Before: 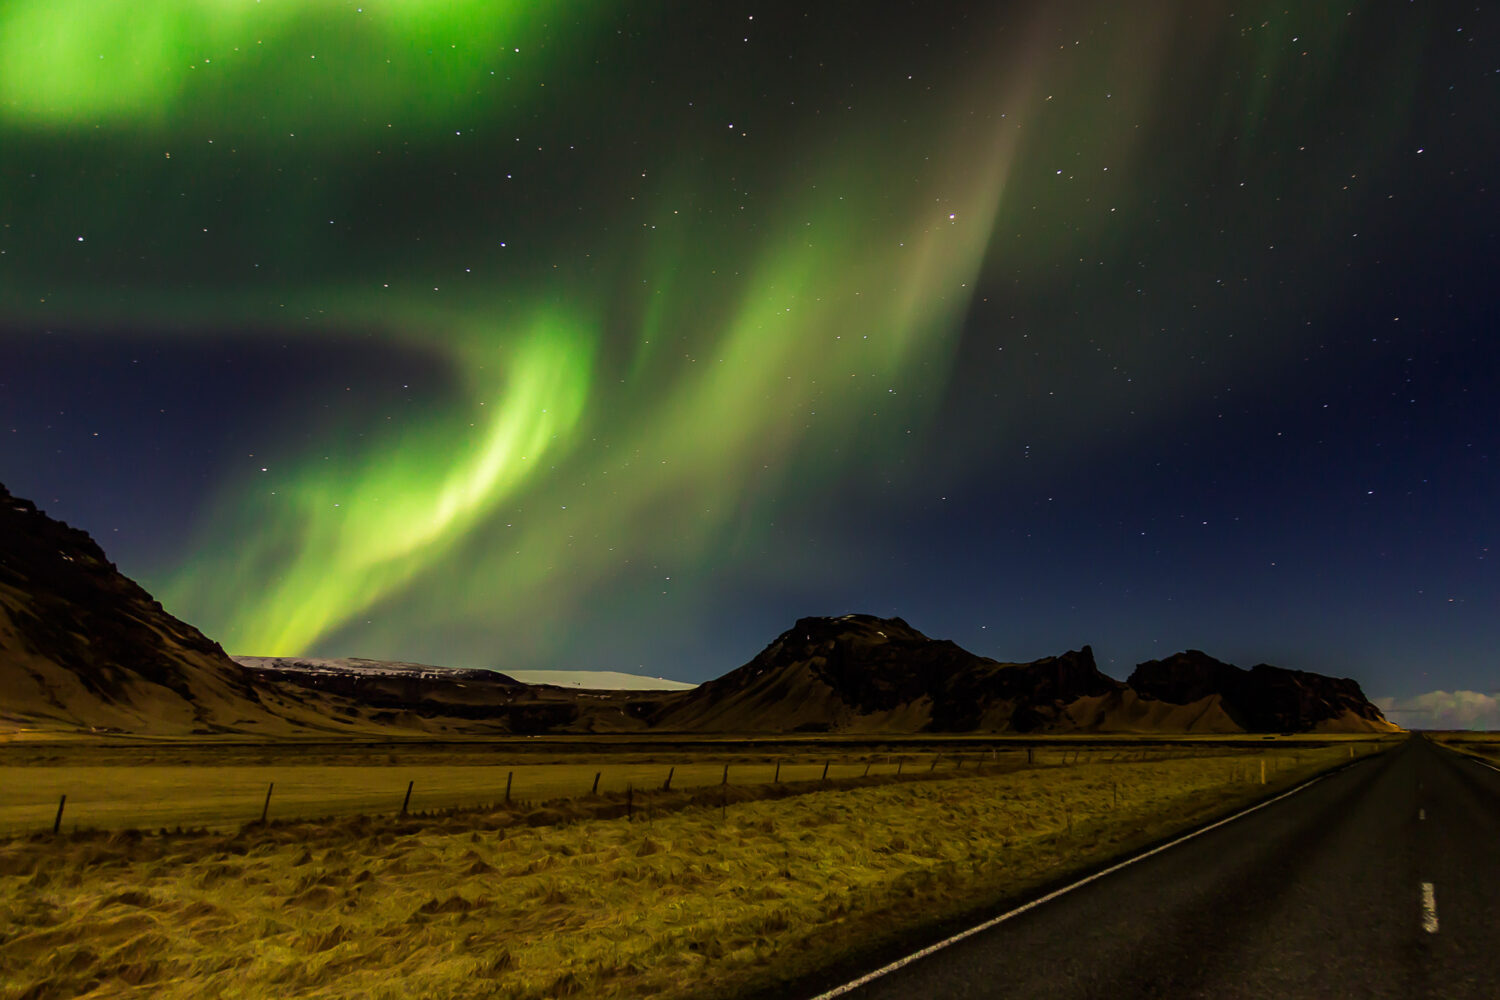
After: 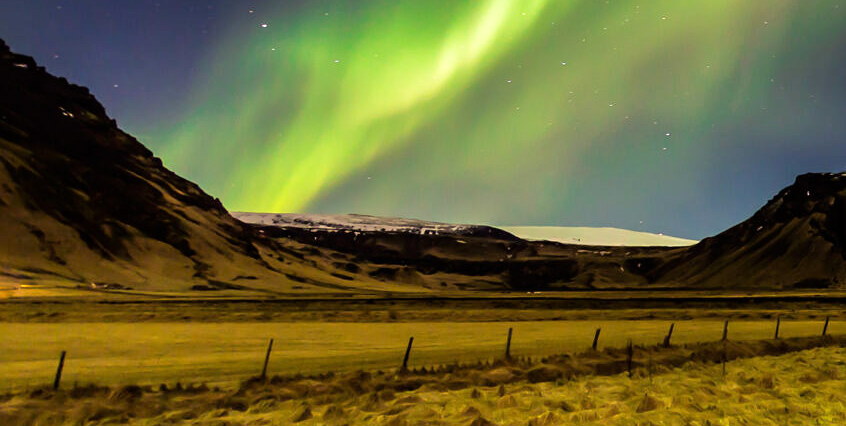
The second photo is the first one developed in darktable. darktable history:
crop: top 44.483%, right 43.593%, bottom 12.892%
tone equalizer: -7 EV 0.15 EV, -6 EV 0.6 EV, -5 EV 1.15 EV, -4 EV 1.33 EV, -3 EV 1.15 EV, -2 EV 0.6 EV, -1 EV 0.15 EV, mask exposure compensation -0.5 EV
